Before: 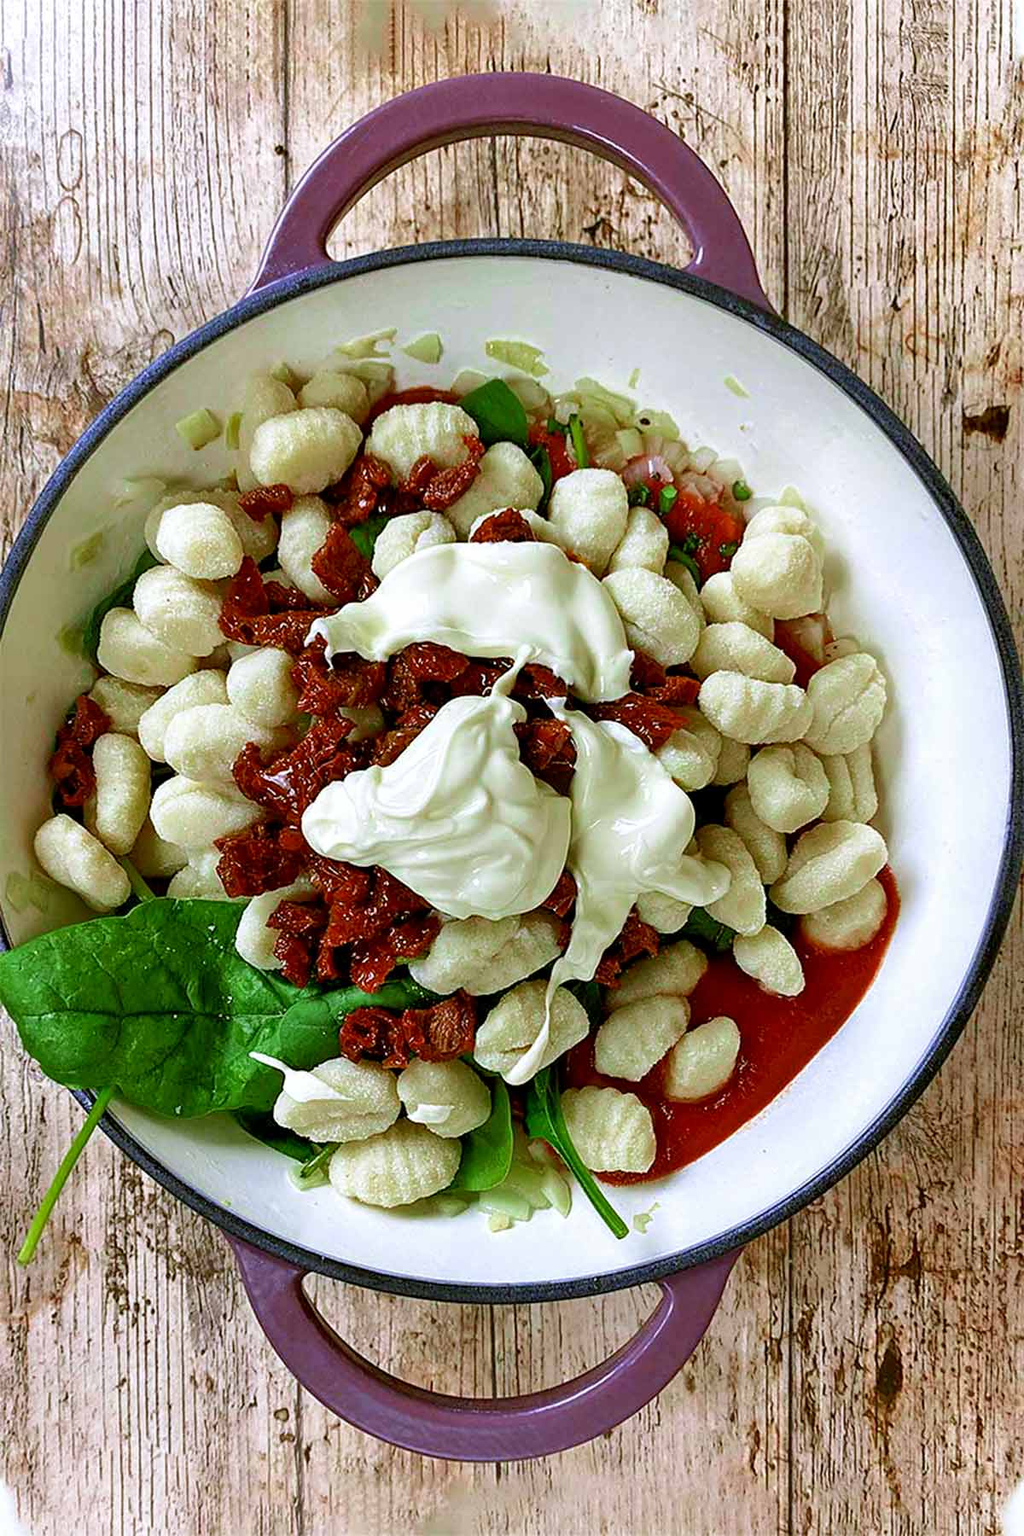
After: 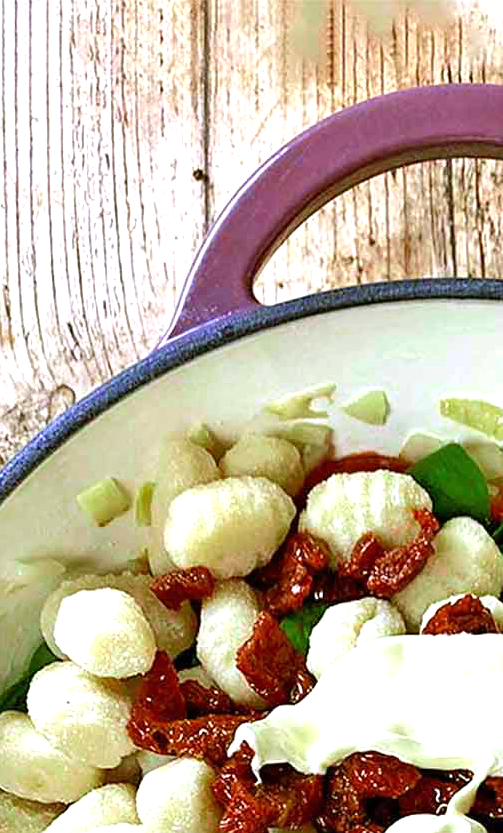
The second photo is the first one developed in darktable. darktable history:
crop and rotate: left 10.817%, top 0.062%, right 47.194%, bottom 53.626%
exposure: black level correction 0, exposure 0.7 EV, compensate exposure bias true, compensate highlight preservation false
